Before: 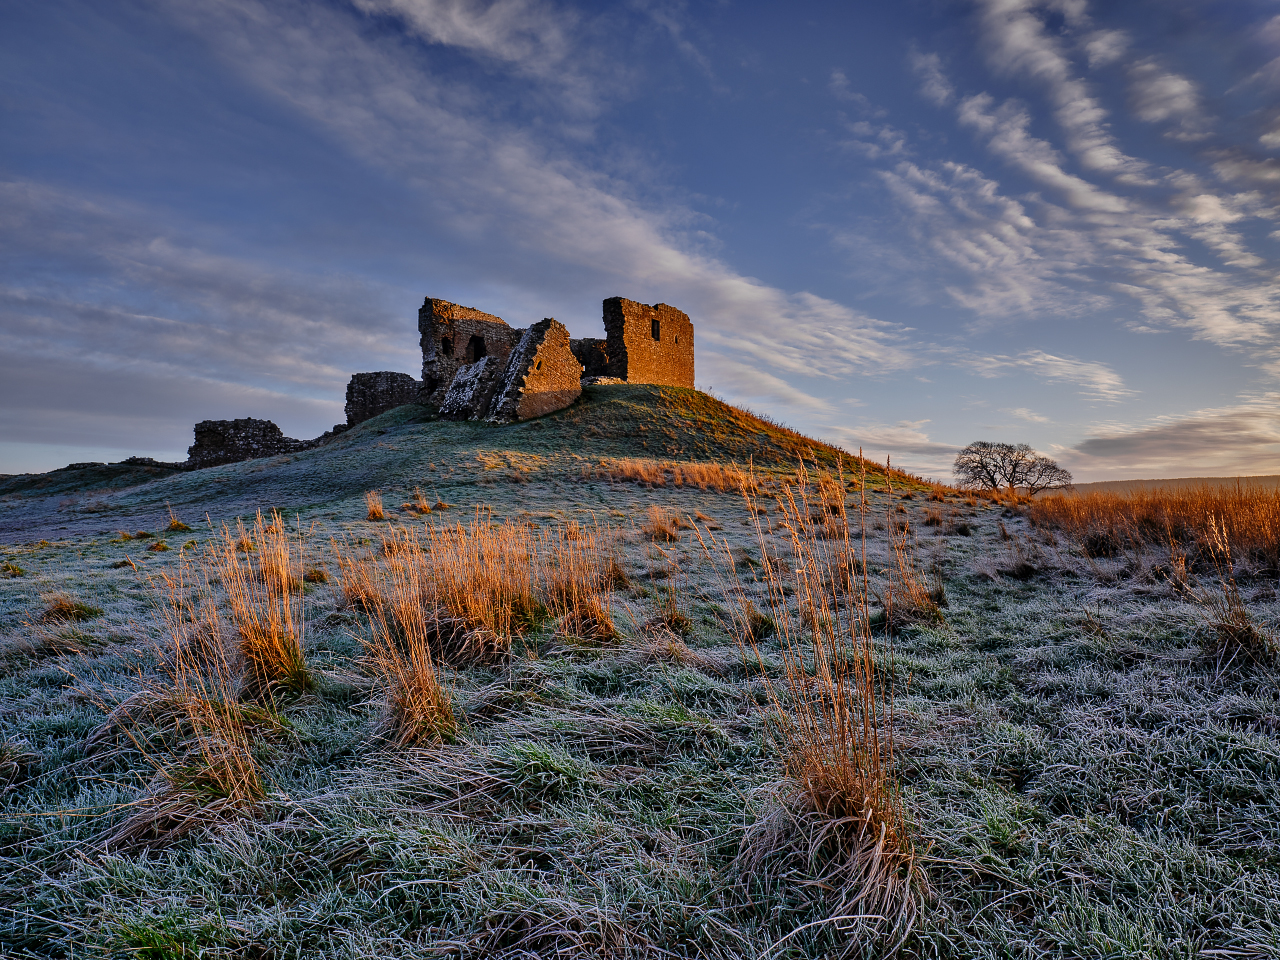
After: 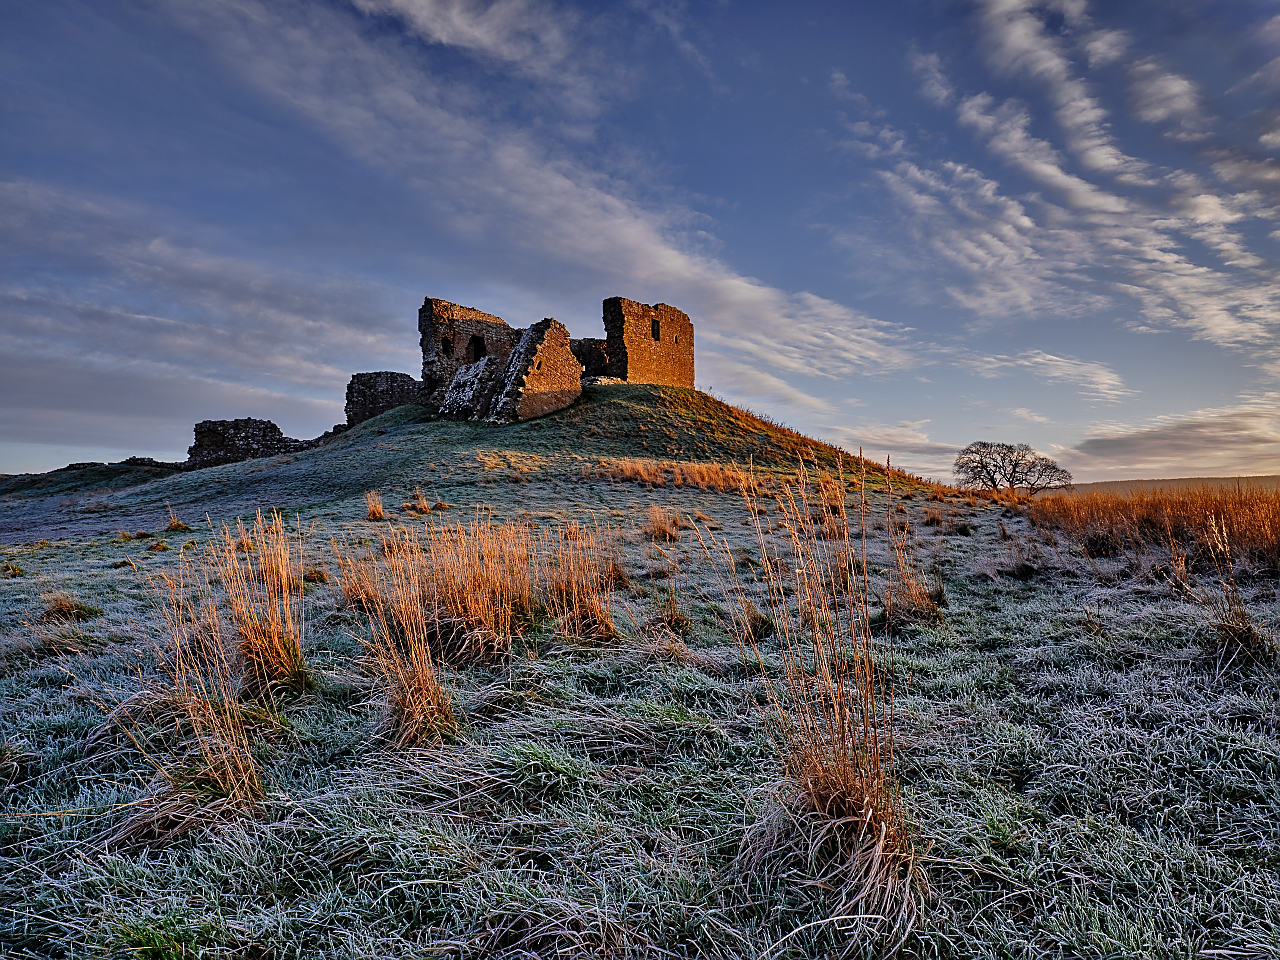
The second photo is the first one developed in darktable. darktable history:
sharpen: on, module defaults
shadows and highlights: shadows 24.5, highlights -78.15, soften with gaussian
